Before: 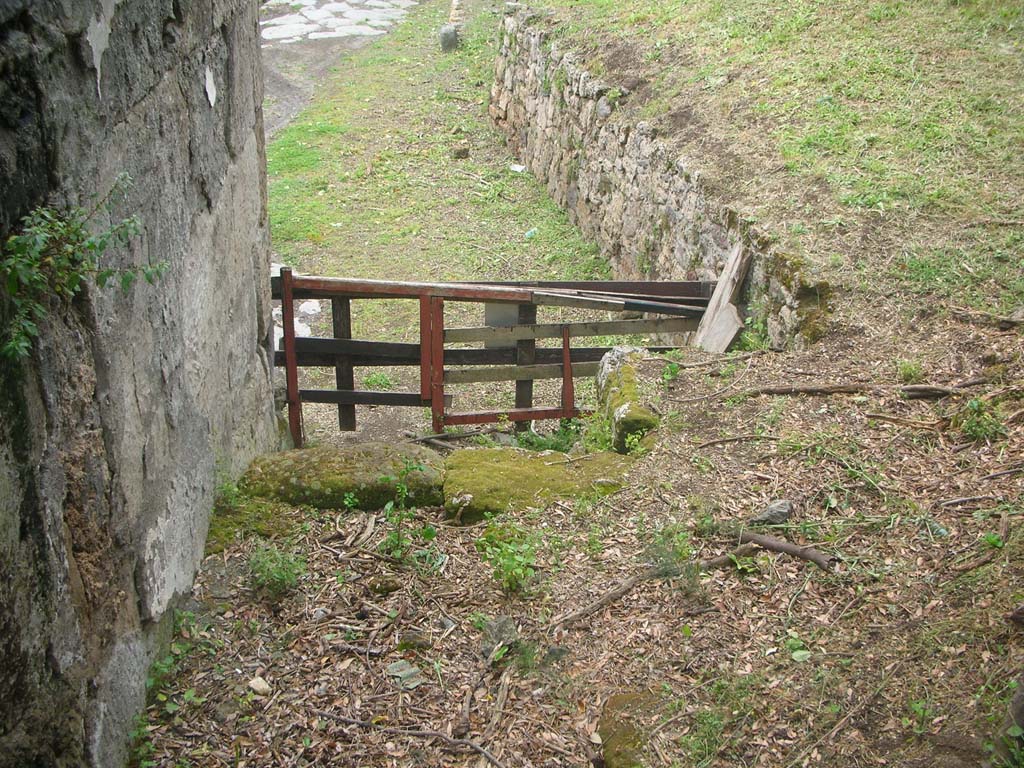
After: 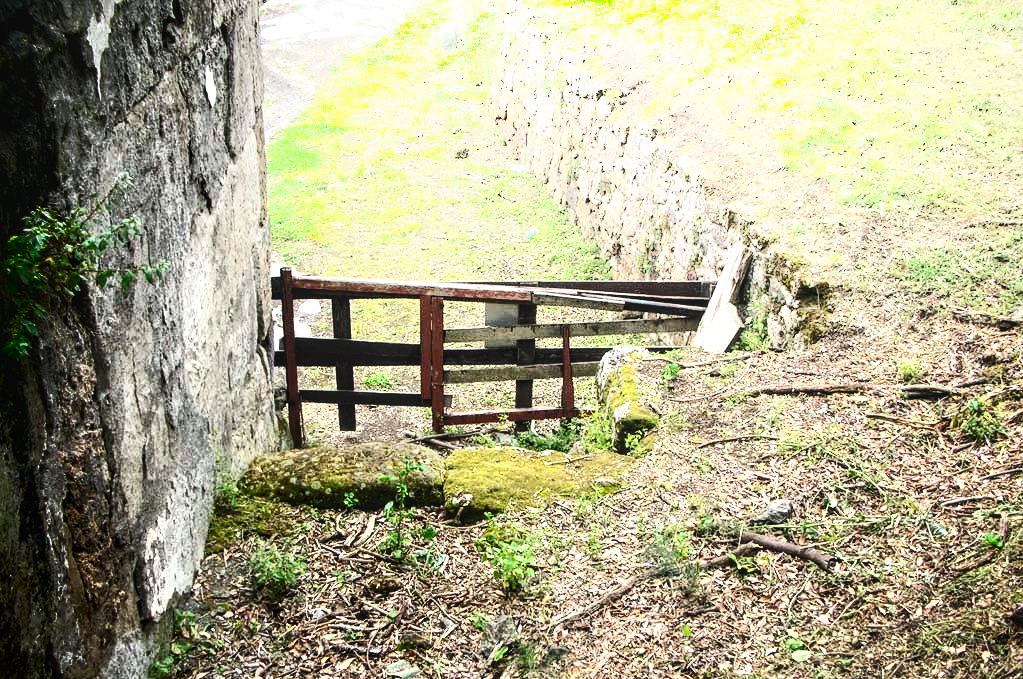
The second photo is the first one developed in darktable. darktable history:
levels: levels [0.052, 0.496, 0.908]
crop and rotate: top 0%, bottom 11.535%
local contrast: detail 117%
shadows and highlights: shadows -89.37, highlights 88.64, soften with gaussian
contrast brightness saturation: contrast 0.401, brightness 0.11, saturation 0.211
contrast equalizer: octaves 7, y [[0.6 ×6], [0.55 ×6], [0 ×6], [0 ×6], [0 ×6]], mix 0.571
